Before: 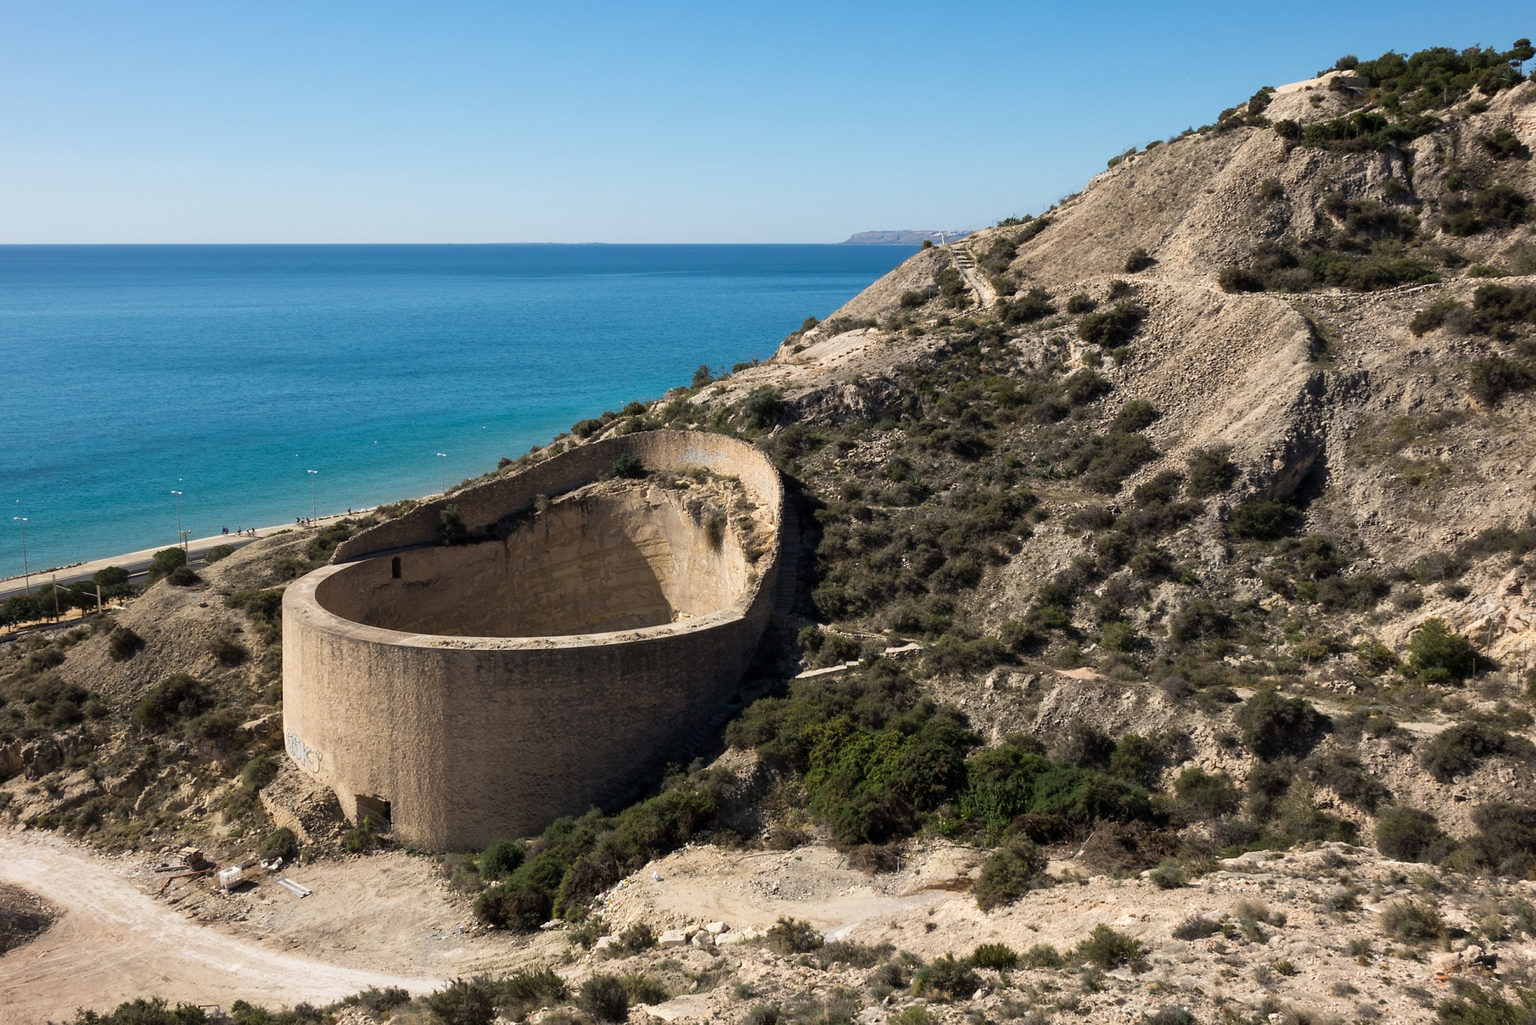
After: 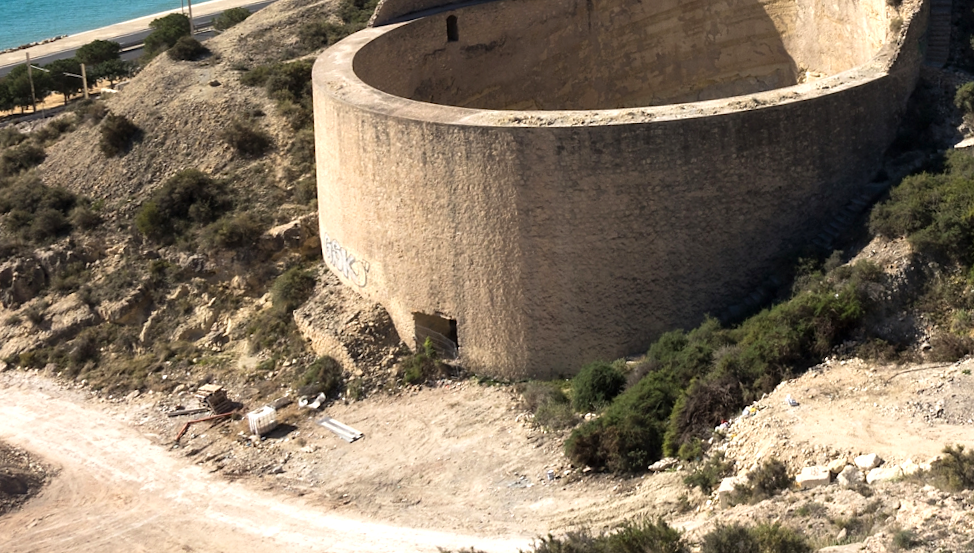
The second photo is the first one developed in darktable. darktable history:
crop and rotate: top 54.778%, right 46.61%, bottom 0.159%
rotate and perspective: rotation -2.12°, lens shift (vertical) 0.009, lens shift (horizontal) -0.008, automatic cropping original format, crop left 0.036, crop right 0.964, crop top 0.05, crop bottom 0.959
exposure: black level correction 0, exposure 0.5 EV, compensate highlight preservation false
